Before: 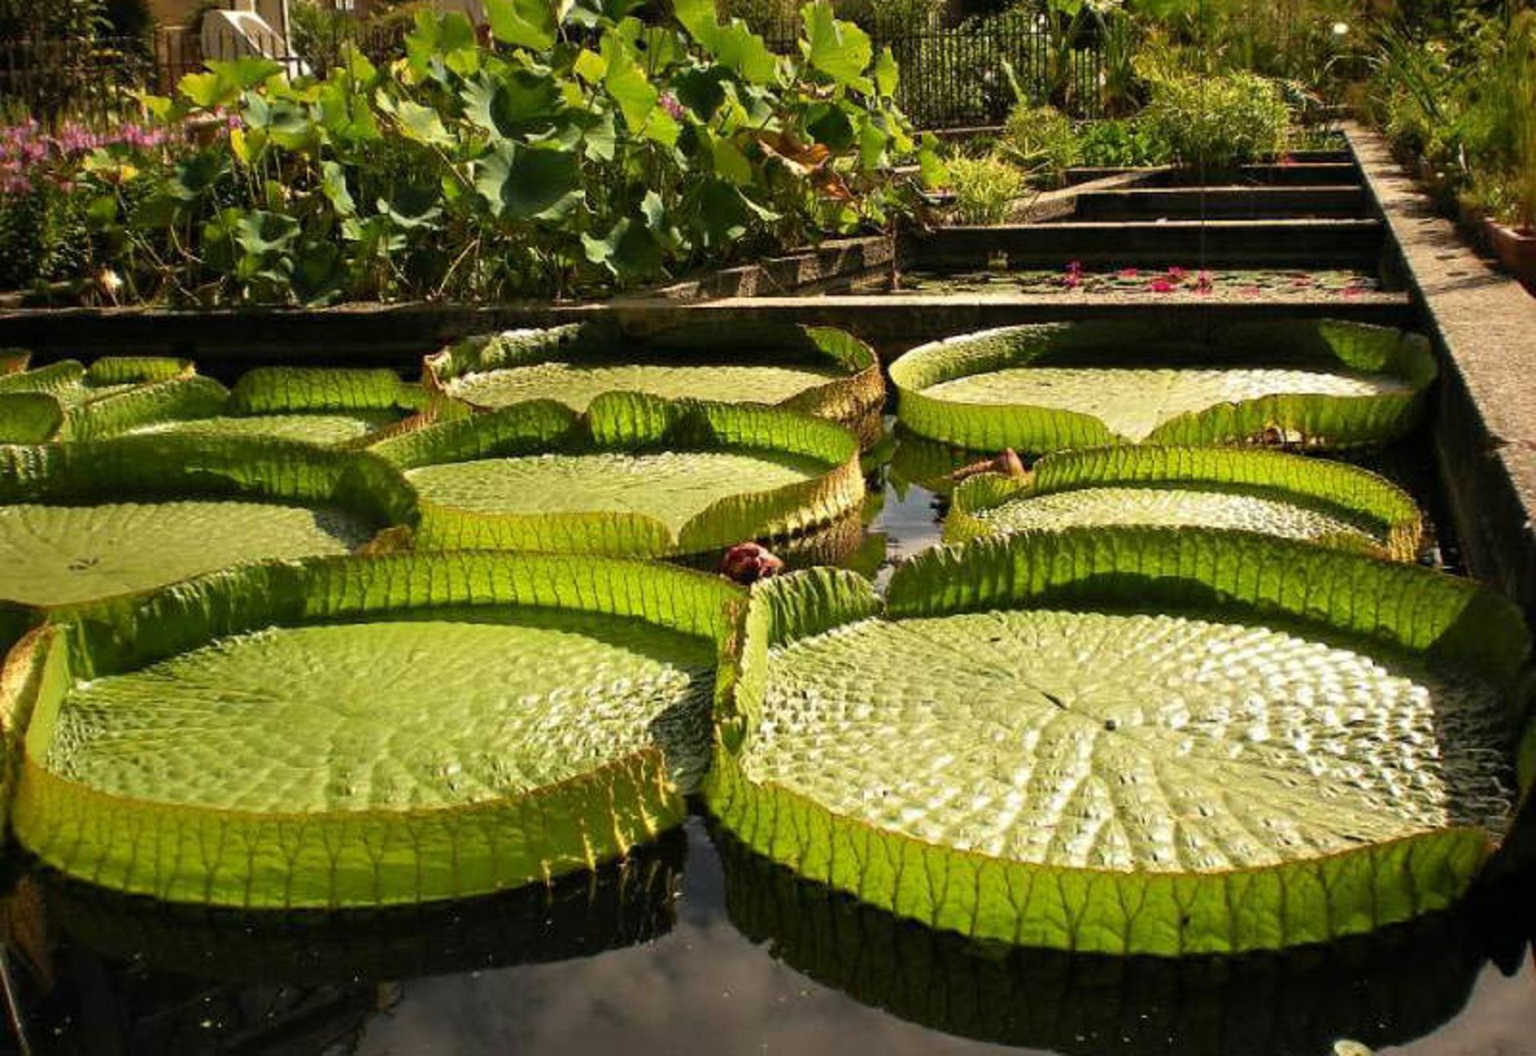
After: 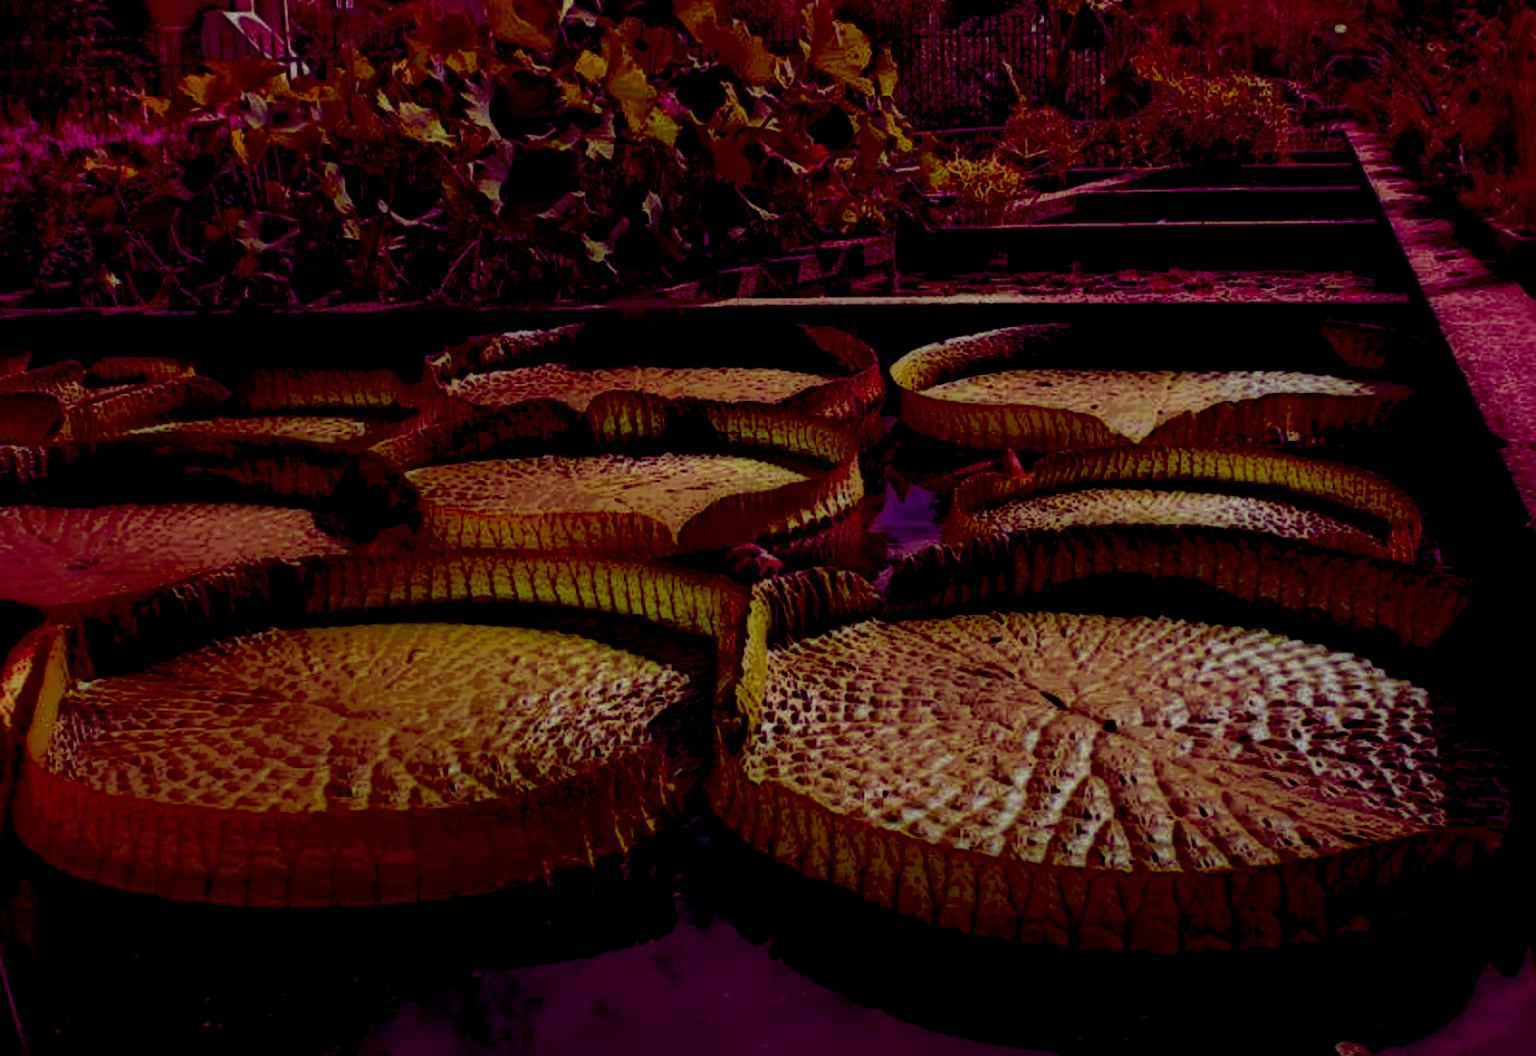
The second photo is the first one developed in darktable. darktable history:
local contrast: highlights 0%, shadows 198%, detail 164%, midtone range 0.001
color balance: mode lift, gamma, gain (sRGB), lift [1, 1, 0.101, 1]
